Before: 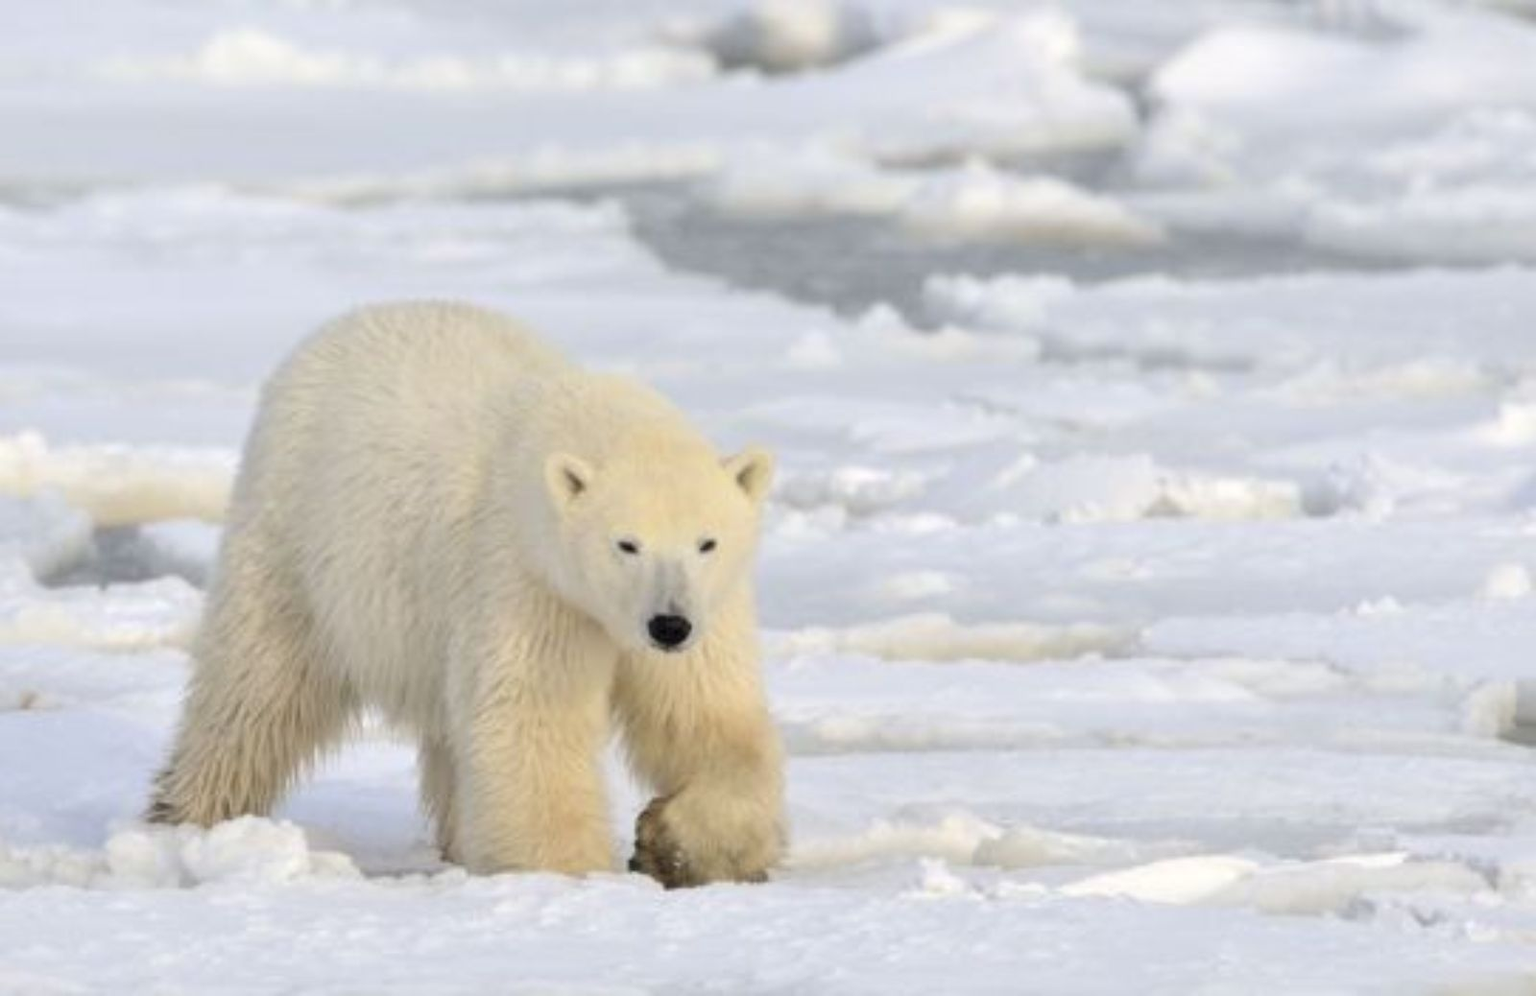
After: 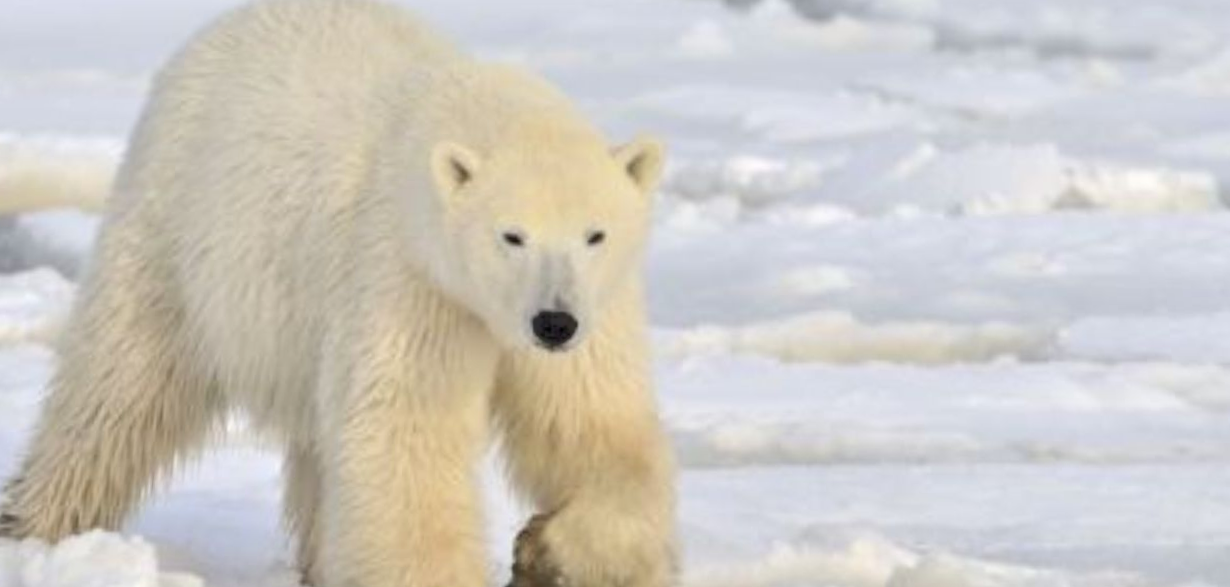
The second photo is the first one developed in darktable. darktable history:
rotate and perspective: rotation 0.128°, lens shift (vertical) -0.181, lens shift (horizontal) -0.044, shear 0.001, automatic cropping off
tone equalizer: -8 EV -0.528 EV, -7 EV -0.319 EV, -6 EV -0.083 EV, -5 EV 0.413 EV, -4 EV 0.985 EV, -3 EV 0.791 EV, -2 EV -0.01 EV, -1 EV 0.14 EV, +0 EV -0.012 EV, smoothing 1
crop: left 11.123%, top 27.61%, right 18.3%, bottom 17.034%
